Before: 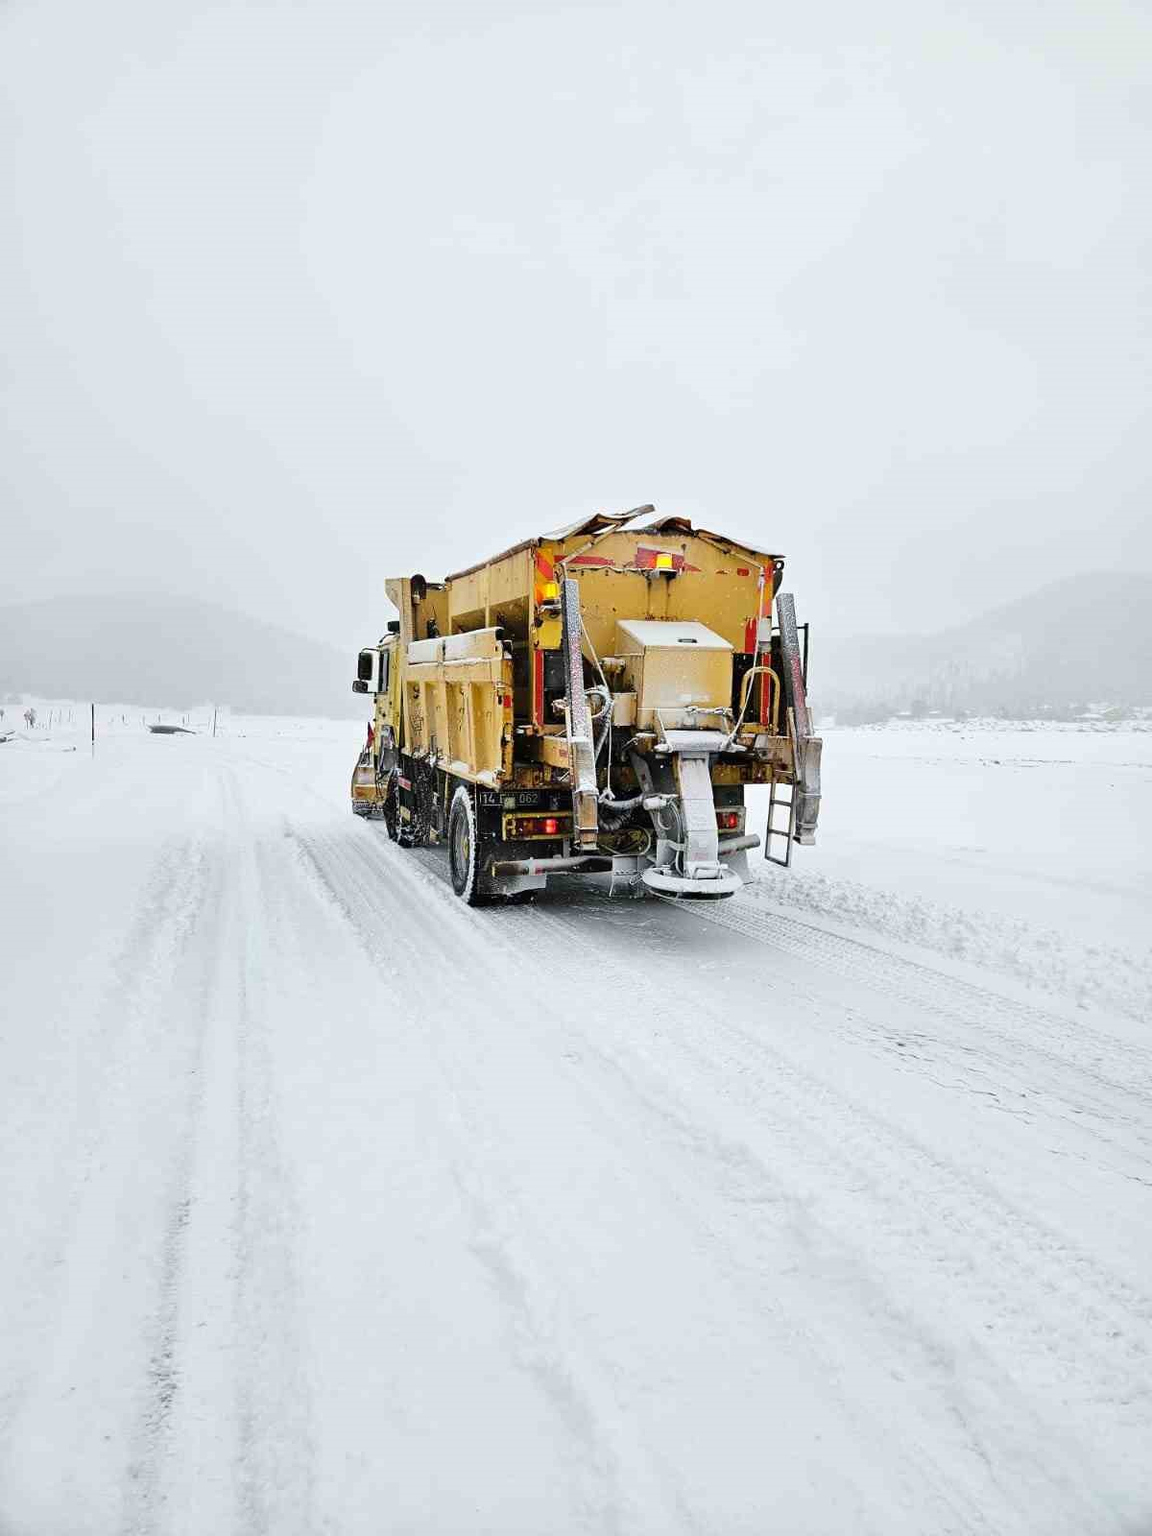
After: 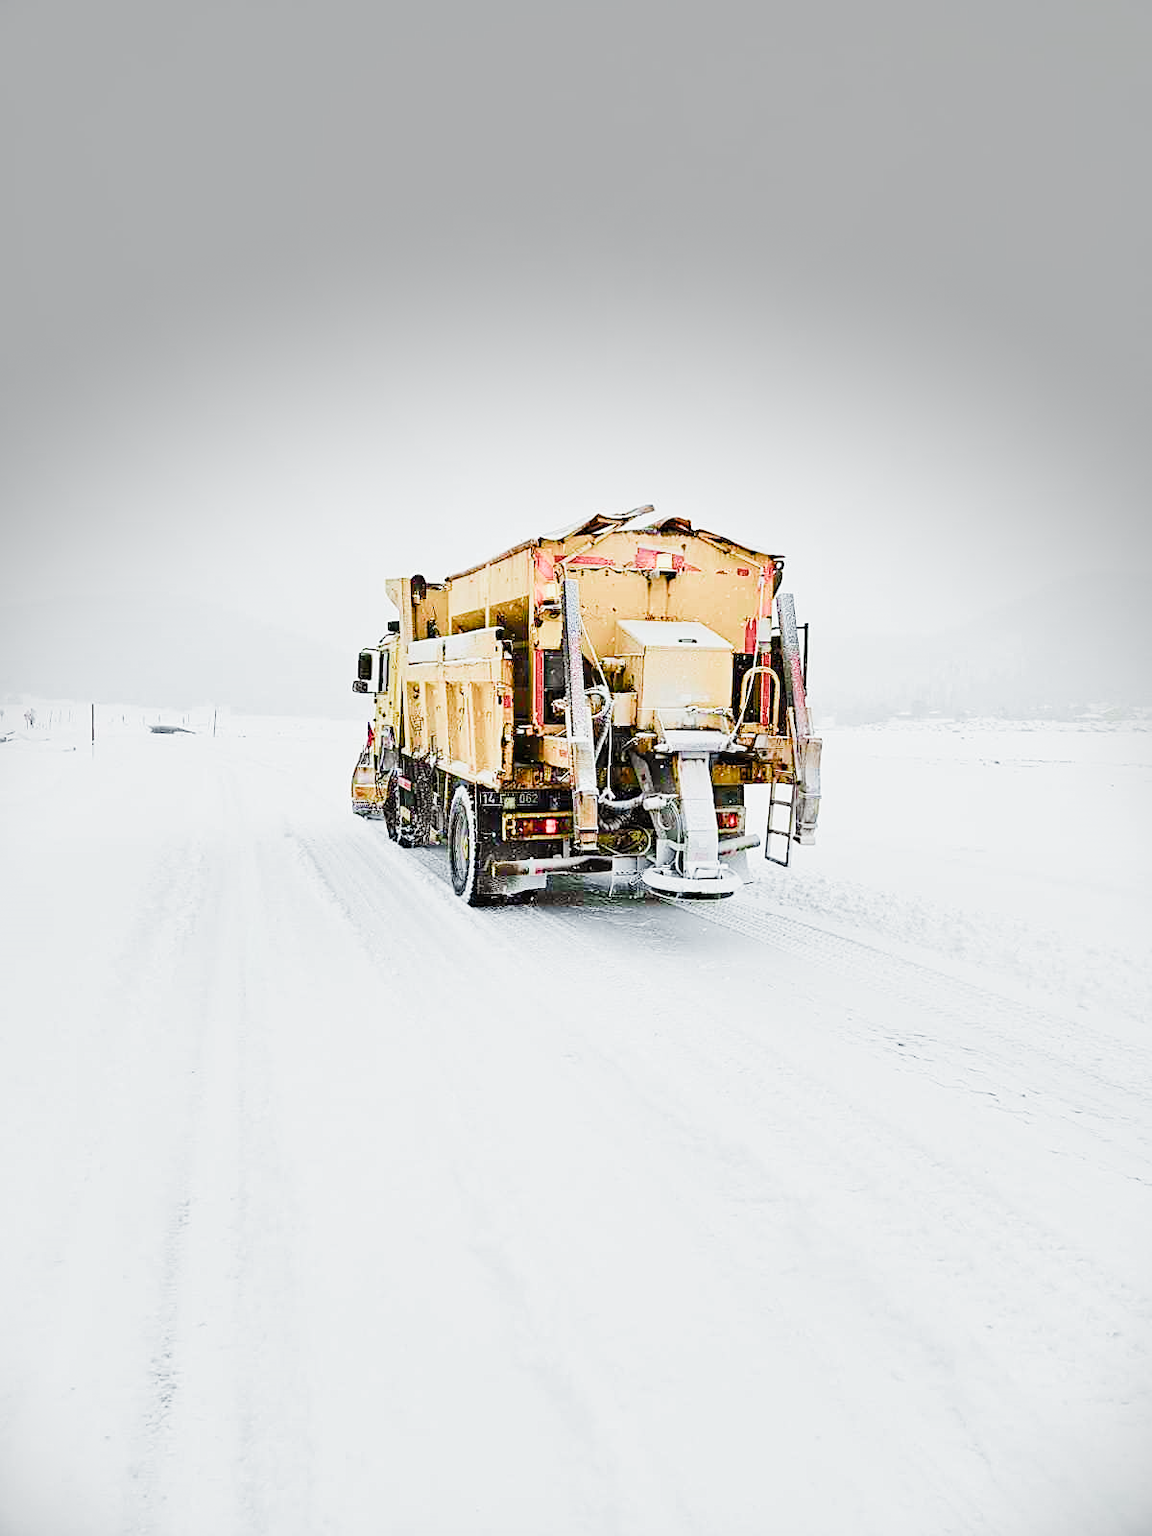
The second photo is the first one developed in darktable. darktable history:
sharpen: on, module defaults
filmic rgb: black relative exposure -7.65 EV, white relative exposure 4.56 EV, hardness 3.61, color science v5 (2021), contrast in shadows safe, contrast in highlights safe
exposure: black level correction 0, exposure 1.504 EV, compensate highlight preservation false
contrast brightness saturation: contrast 0.07
vignetting: fall-off start 74.93%, saturation 0.049, center (-0.027, 0.404), width/height ratio 1.077, dithering 8-bit output
color balance rgb: power › chroma 0.668%, power › hue 60°, perceptual saturation grading › global saturation 40.415%, perceptual saturation grading › highlights -25.117%, perceptual saturation grading › mid-tones 34.407%, perceptual saturation grading › shadows 36.2%, global vibrance 20%
